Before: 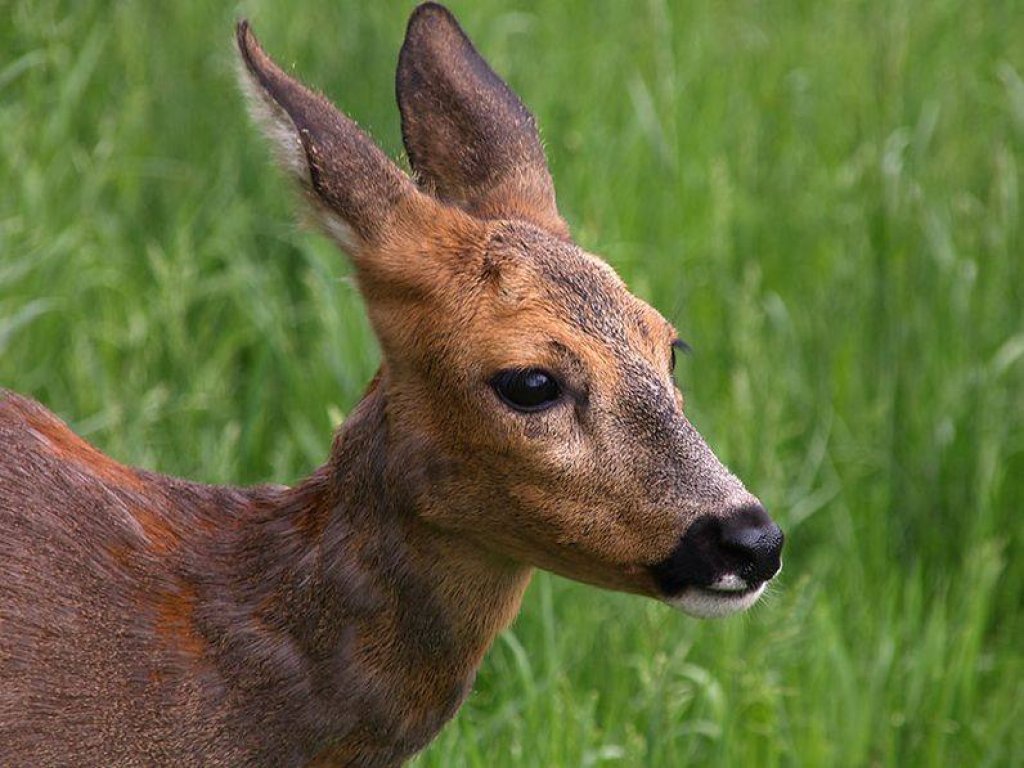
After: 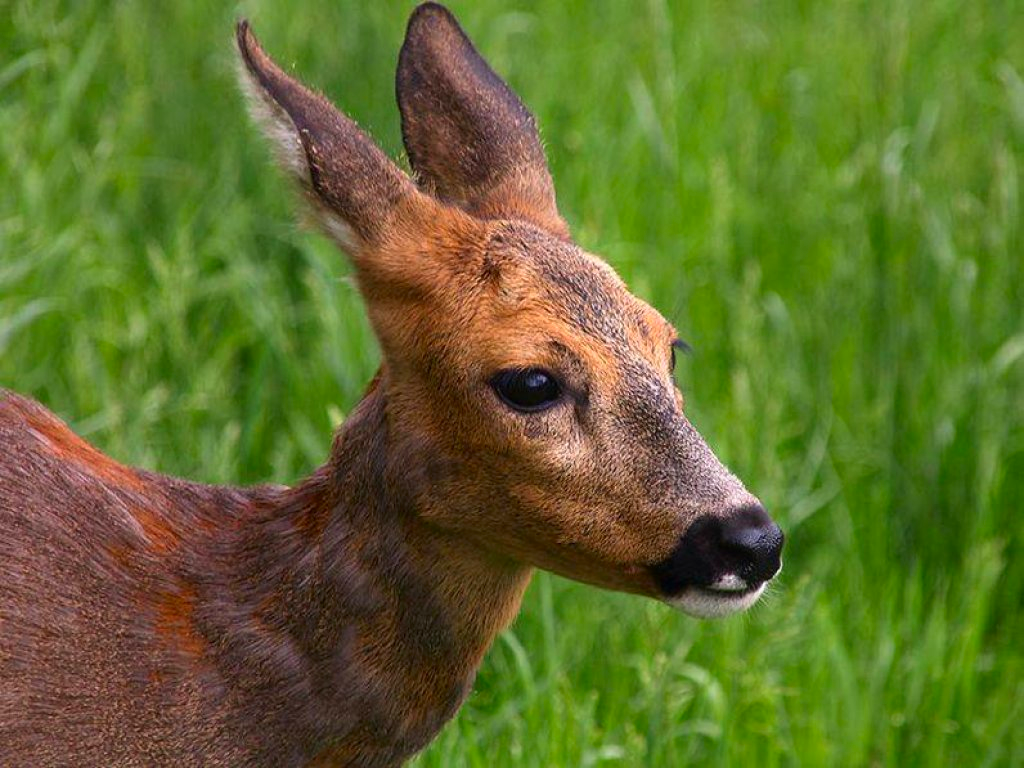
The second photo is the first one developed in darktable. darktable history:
contrast brightness saturation: contrast 0.09, saturation 0.28
bloom: size 5%, threshold 95%, strength 15%
